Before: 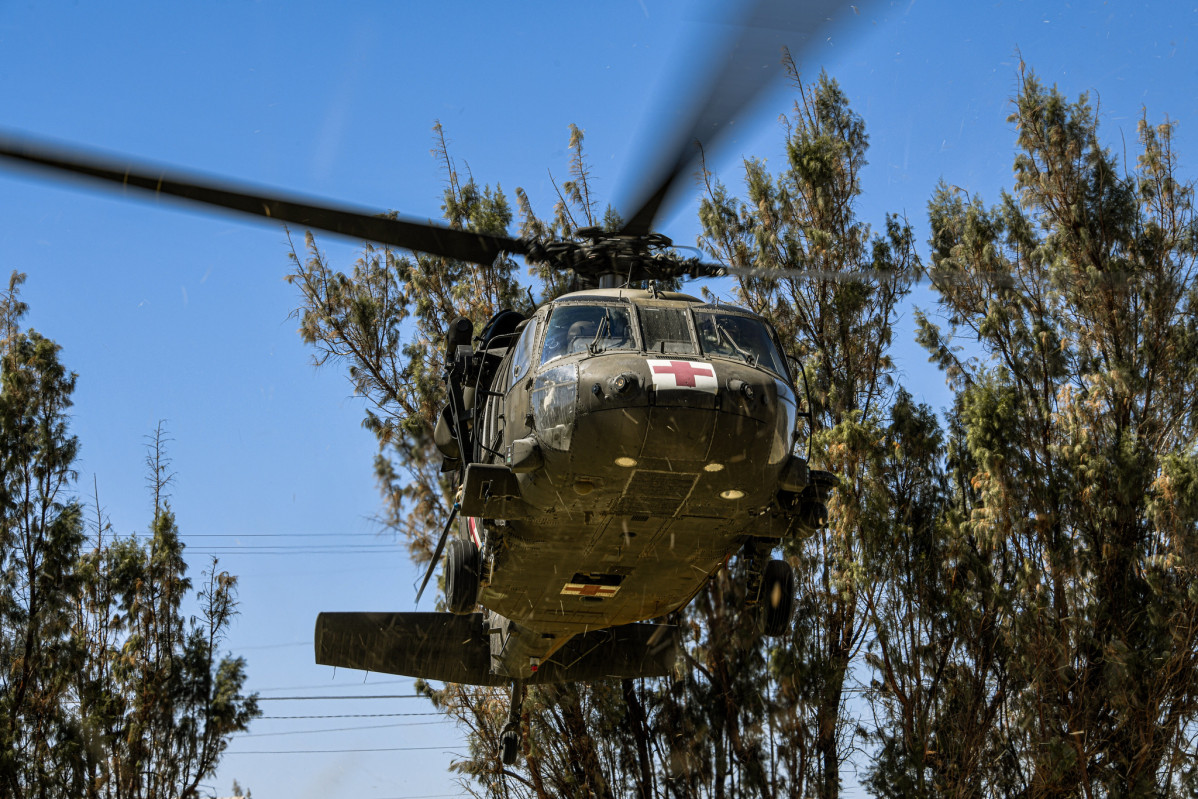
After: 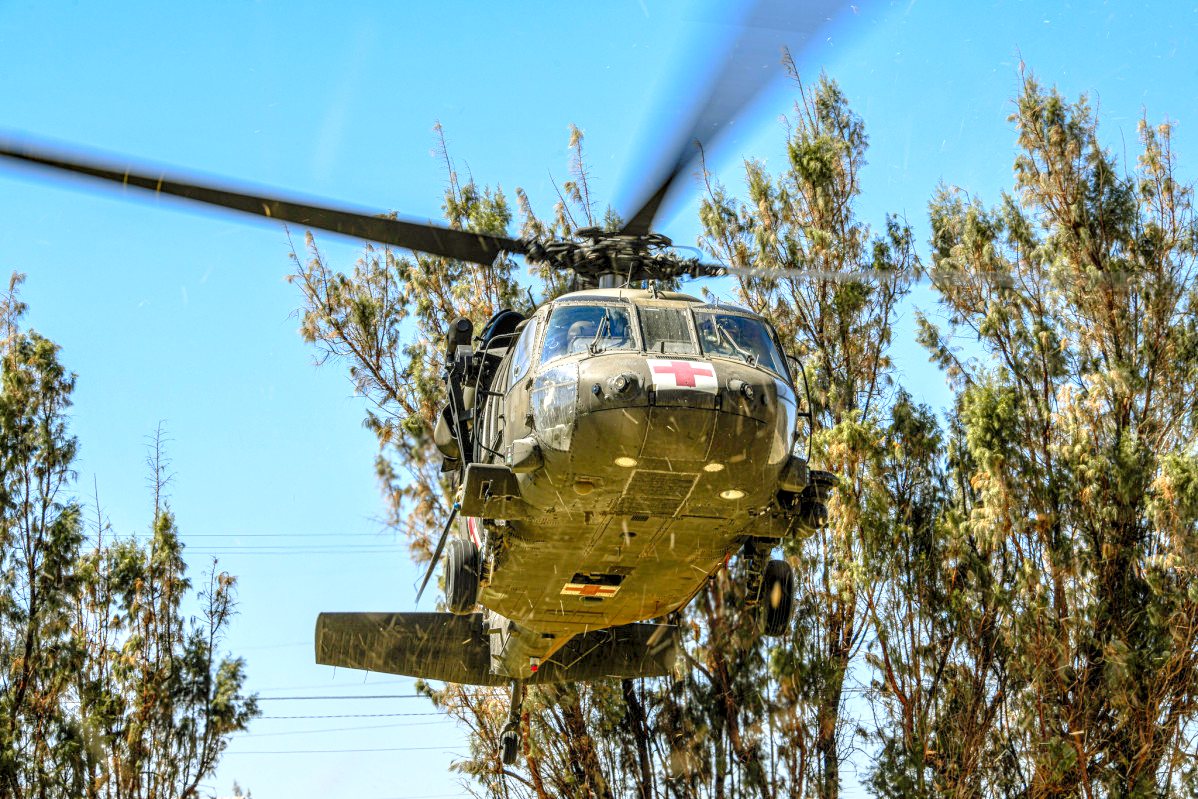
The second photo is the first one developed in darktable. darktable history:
white balance: red 0.986, blue 1.01
shadows and highlights: shadows -30, highlights 30
local contrast: on, module defaults
levels: levels [0.008, 0.318, 0.836]
